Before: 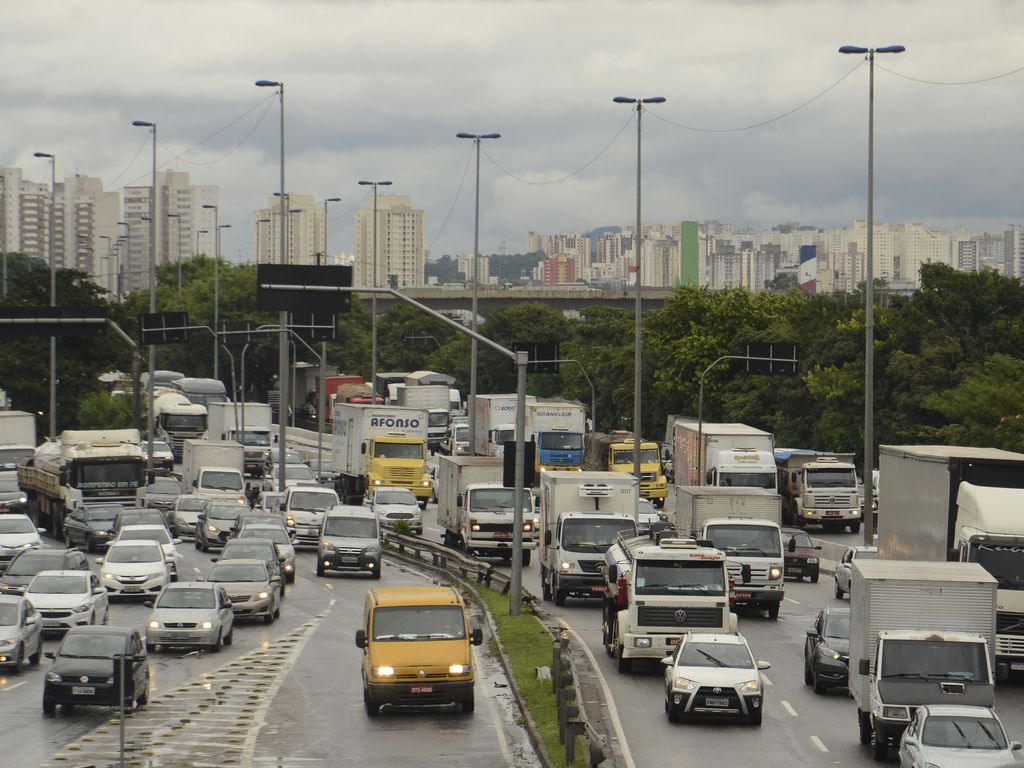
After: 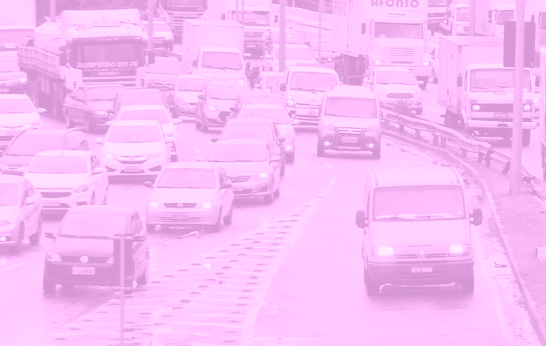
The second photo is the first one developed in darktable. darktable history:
crop and rotate: top 54.778%, right 46.61%, bottom 0.159%
exposure: exposure 0.236 EV, compensate highlight preservation false
colorize: hue 331.2°, saturation 75%, source mix 30.28%, lightness 70.52%, version 1
